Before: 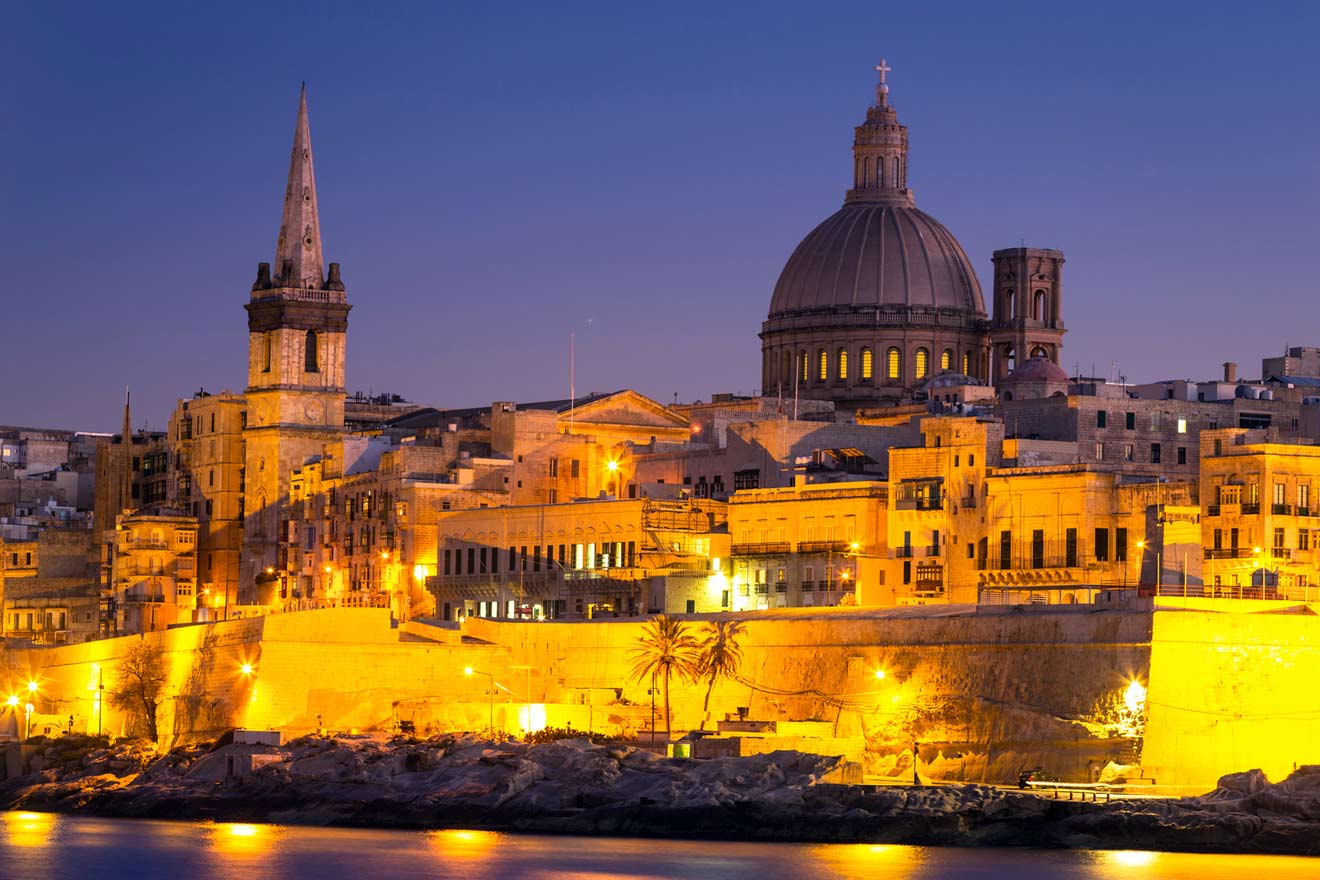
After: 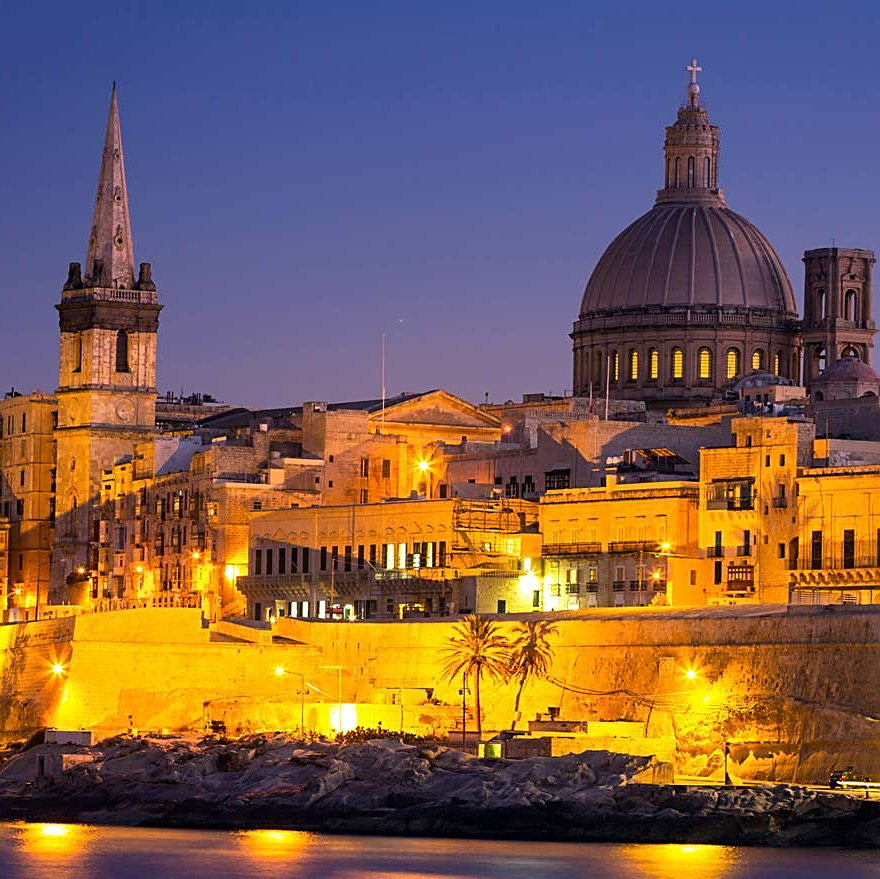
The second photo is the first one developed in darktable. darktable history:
crop and rotate: left 14.349%, right 18.984%
sharpen: on, module defaults
